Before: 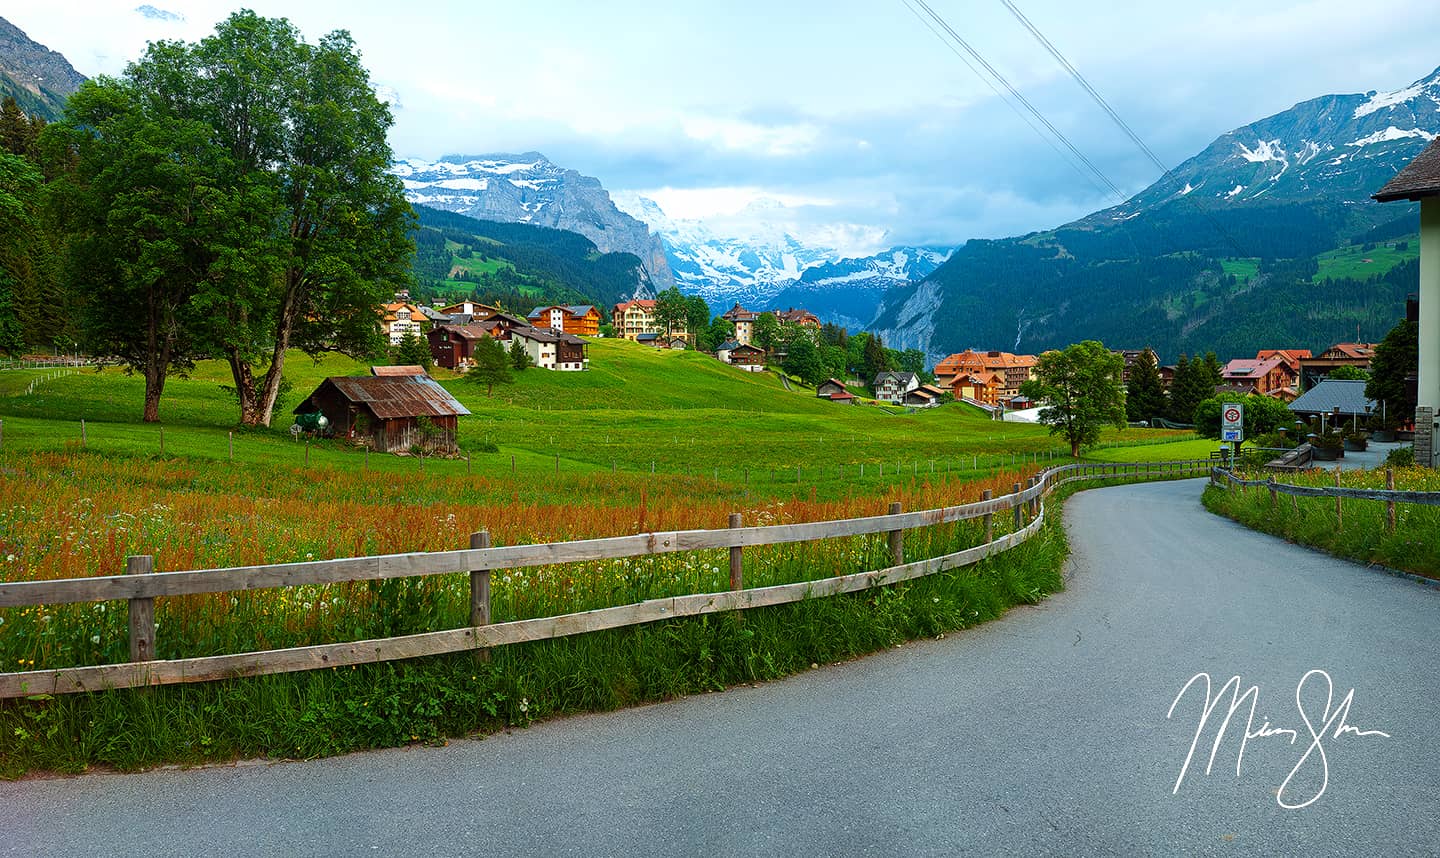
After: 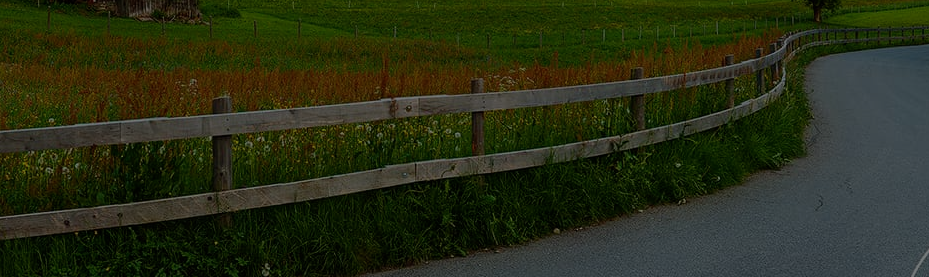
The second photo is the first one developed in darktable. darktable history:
crop: left 17.968%, top 50.802%, right 17.489%, bottom 16.808%
exposure: exposure -2.386 EV, compensate exposure bias true, compensate highlight preservation false
